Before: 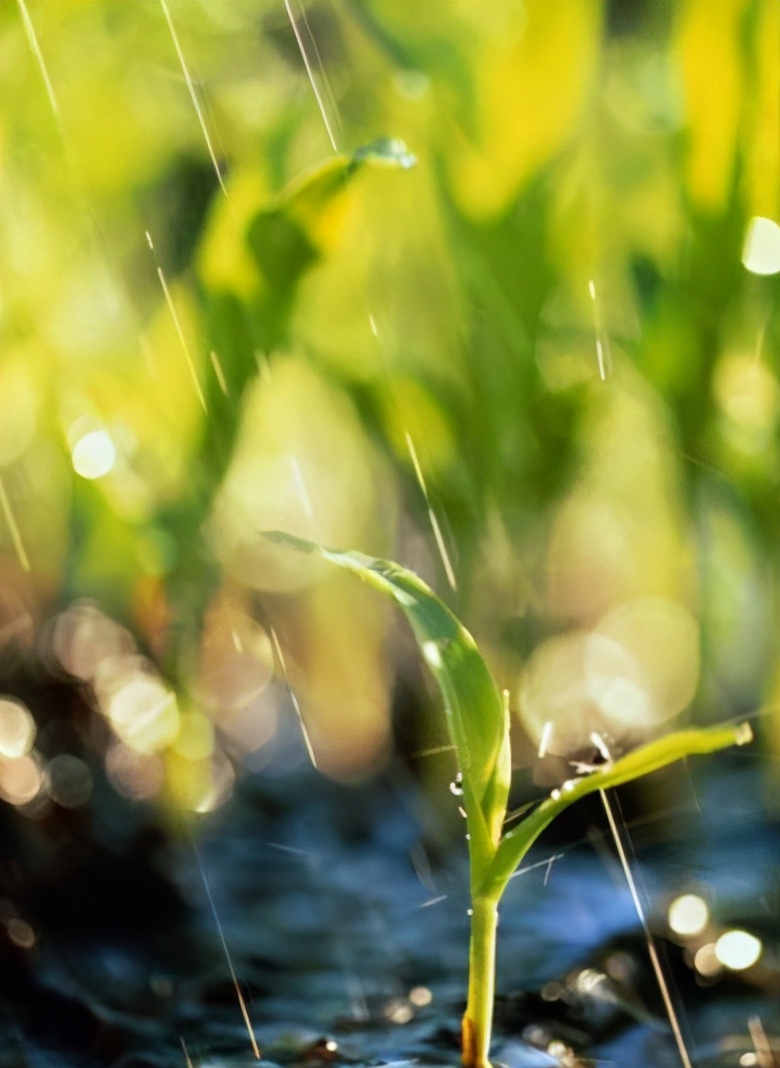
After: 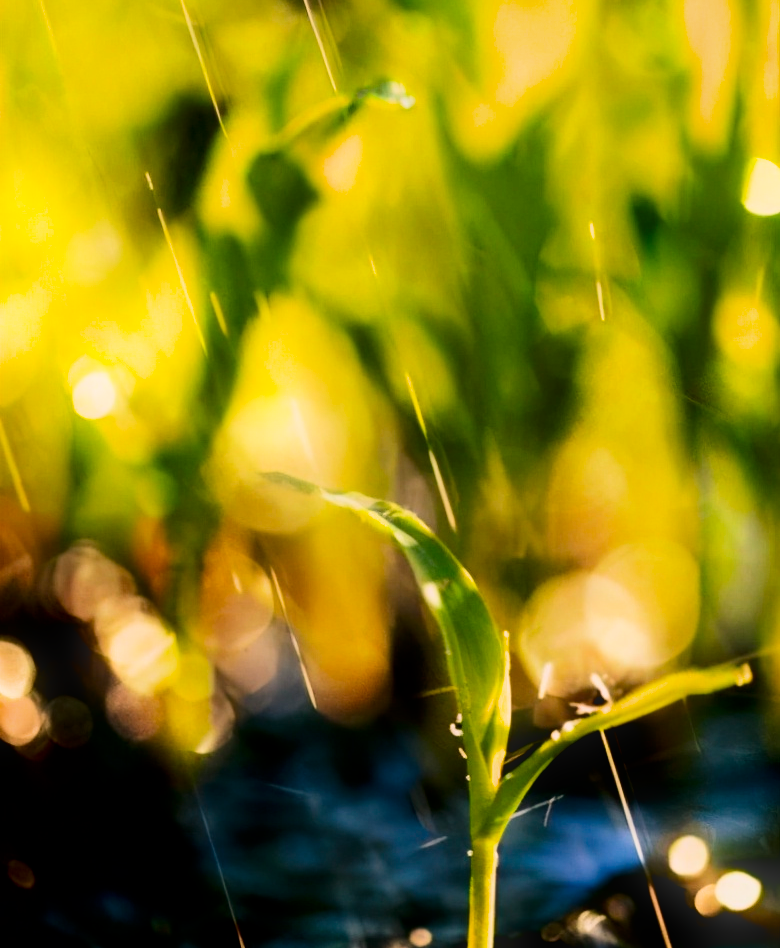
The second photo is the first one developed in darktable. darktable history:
white balance: red 1.127, blue 0.943
crop and rotate: top 5.609%, bottom 5.609%
contrast brightness saturation: contrast 0.1, brightness -0.26, saturation 0.14
color balance: output saturation 120%
tone equalizer: on, module defaults
filmic rgb: black relative exposure -16 EV, white relative exposure 6.29 EV, hardness 5.1, contrast 1.35
bloom: size 5%, threshold 95%, strength 15%
